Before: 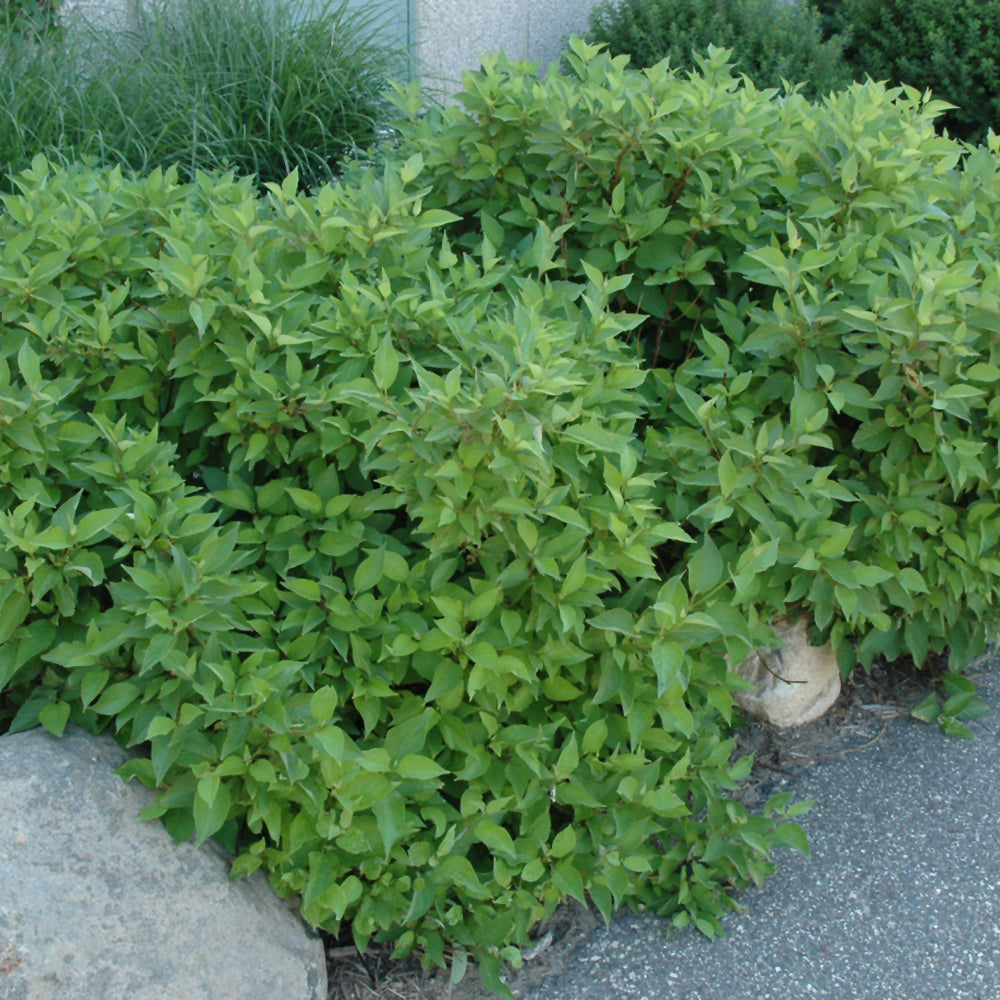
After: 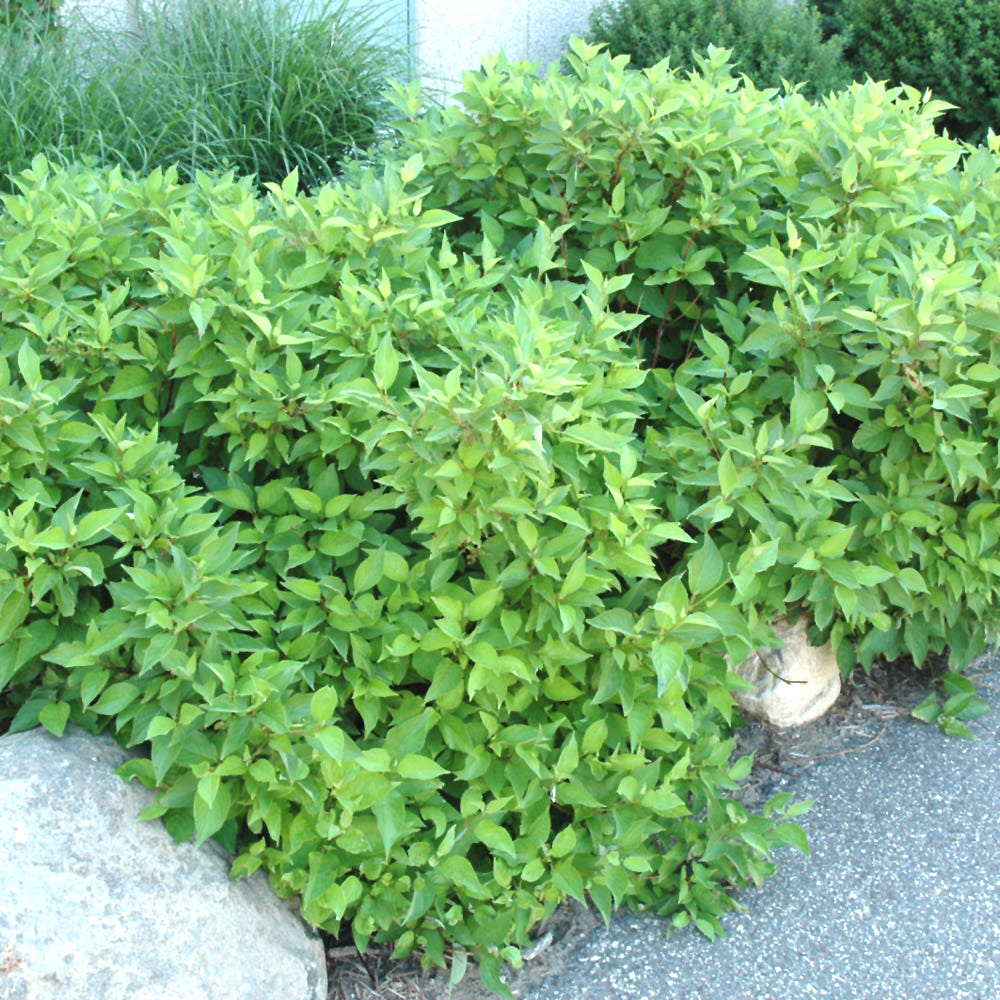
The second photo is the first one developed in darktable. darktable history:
exposure: black level correction 0, exposure 1.1 EV, compensate highlight preservation false
rotate and perspective: automatic cropping original format, crop left 0, crop top 0
